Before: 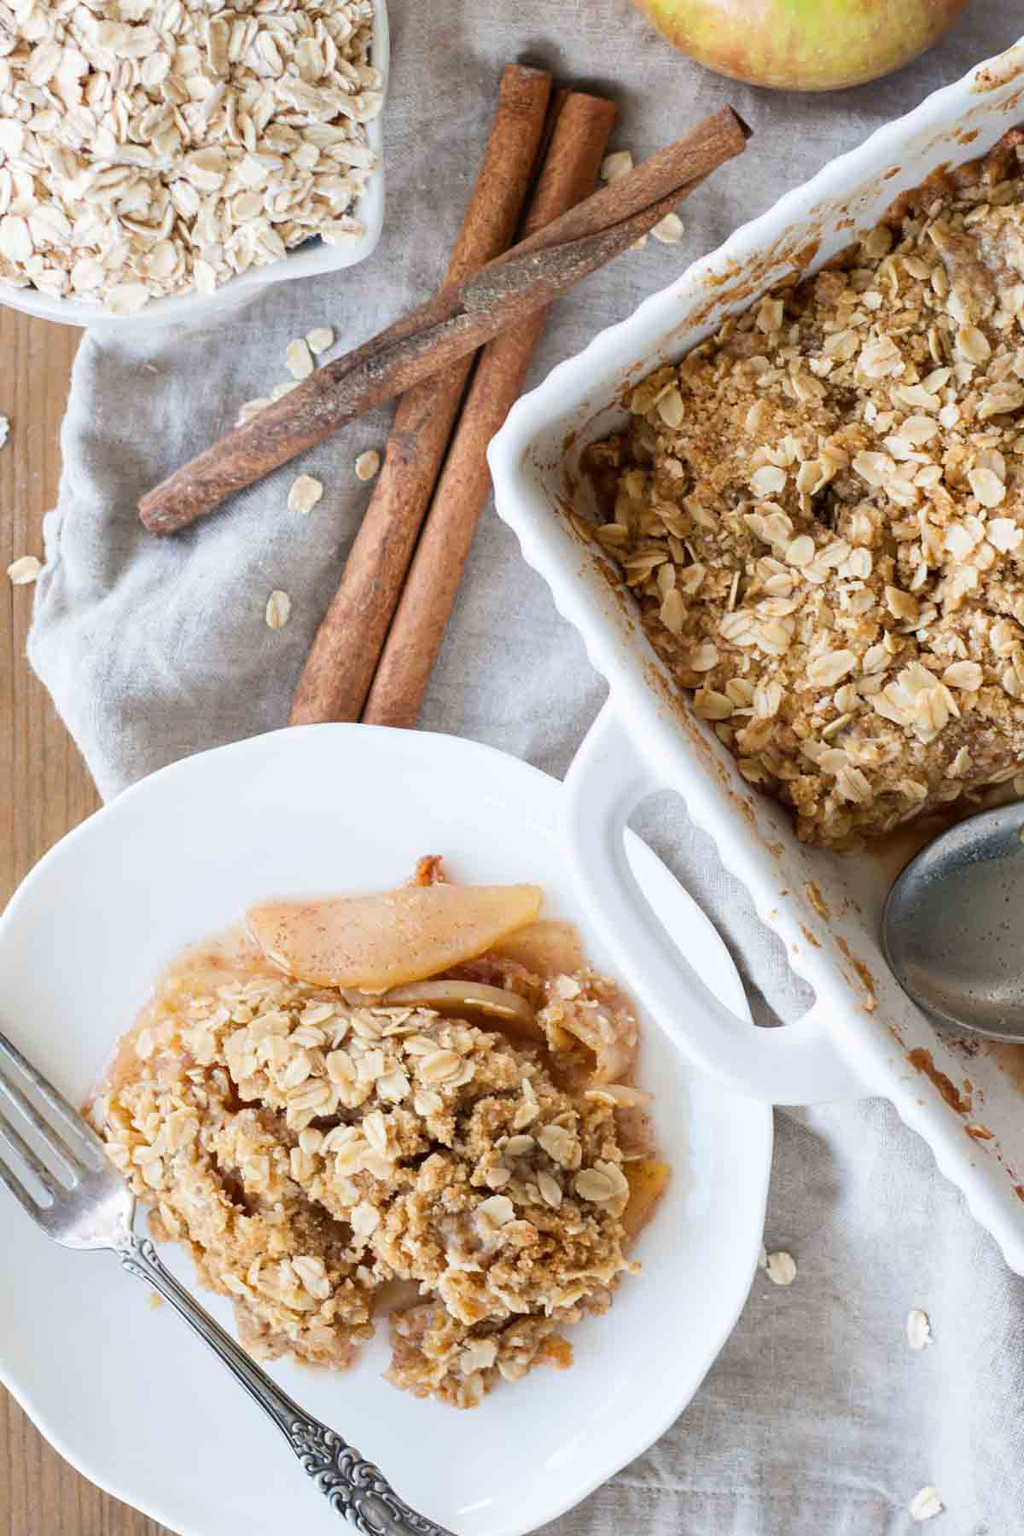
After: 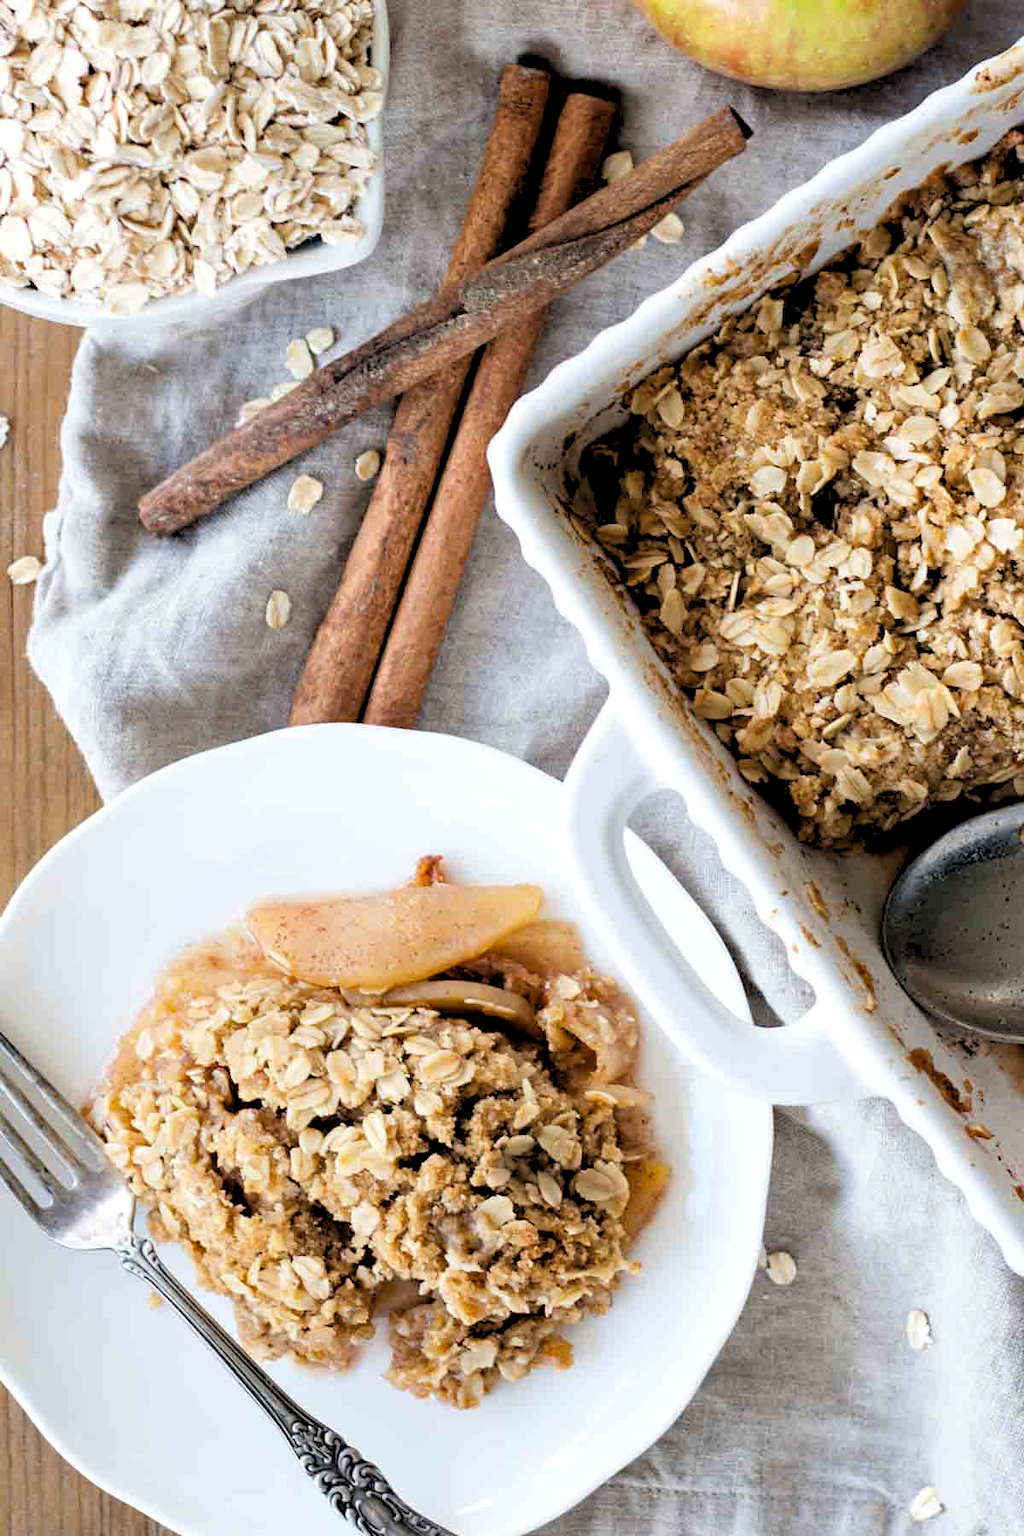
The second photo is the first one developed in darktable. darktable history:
haze removal: compatibility mode true, adaptive false
rgb levels: levels [[0.034, 0.472, 0.904], [0, 0.5, 1], [0, 0.5, 1]]
